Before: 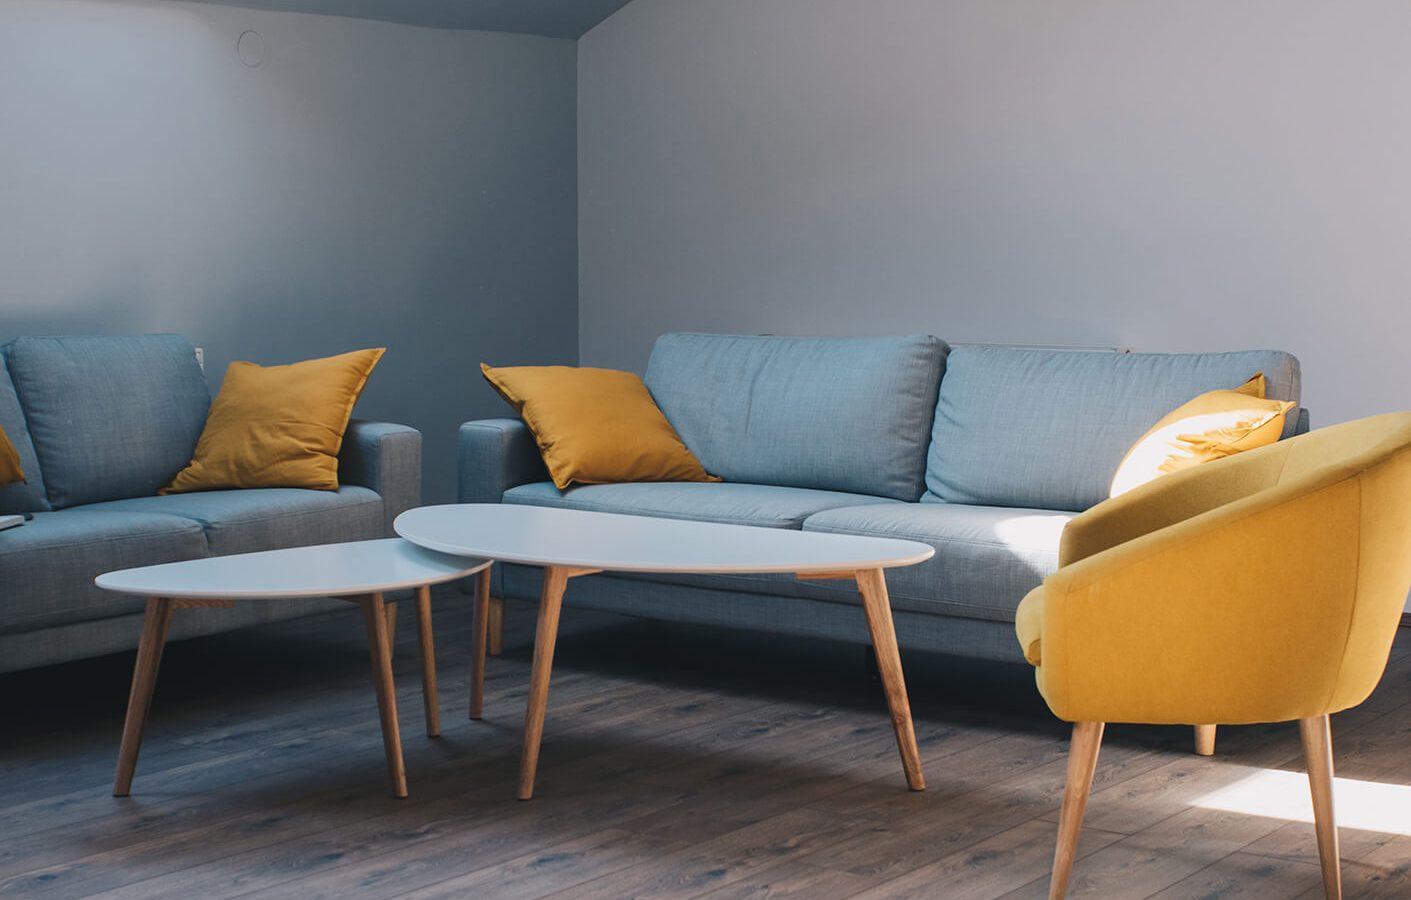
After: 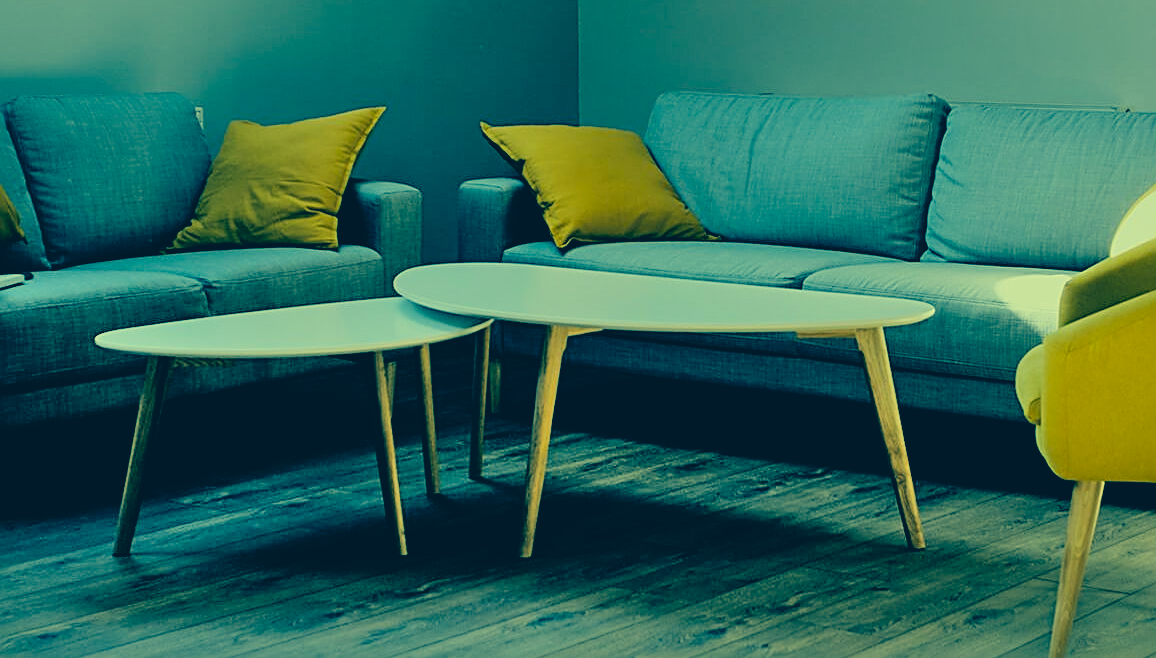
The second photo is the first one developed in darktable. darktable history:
crop: top 26.888%, right 18.049%
filmic rgb: black relative exposure -3.29 EV, white relative exposure 3.45 EV, hardness 2.36, contrast 1.103, iterations of high-quality reconstruction 0
sharpen: radius 2.735
contrast brightness saturation: contrast 0.029, brightness -0.042
shadows and highlights: shadows 60.9, soften with gaussian
color correction: highlights a* -15.17, highlights b* 39.86, shadows a* -39.72, shadows b* -26.44
